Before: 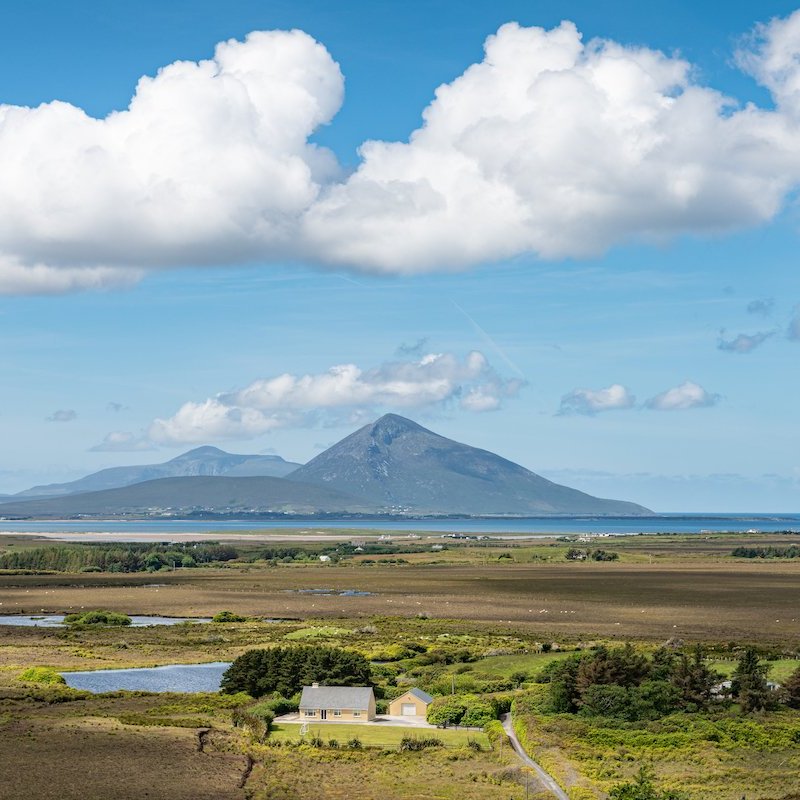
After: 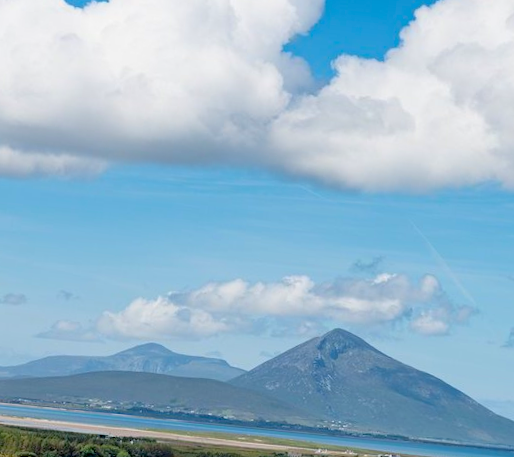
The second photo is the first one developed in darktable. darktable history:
color balance rgb: global offset › luminance -0.432%, perceptual saturation grading › global saturation 13.08%, global vibrance 20%
exposure: black level correction 0.002, exposure -0.108 EV, compensate highlight preservation false
crop and rotate: angle -5.54°, left 2.242%, top 6.942%, right 27.562%, bottom 30.639%
